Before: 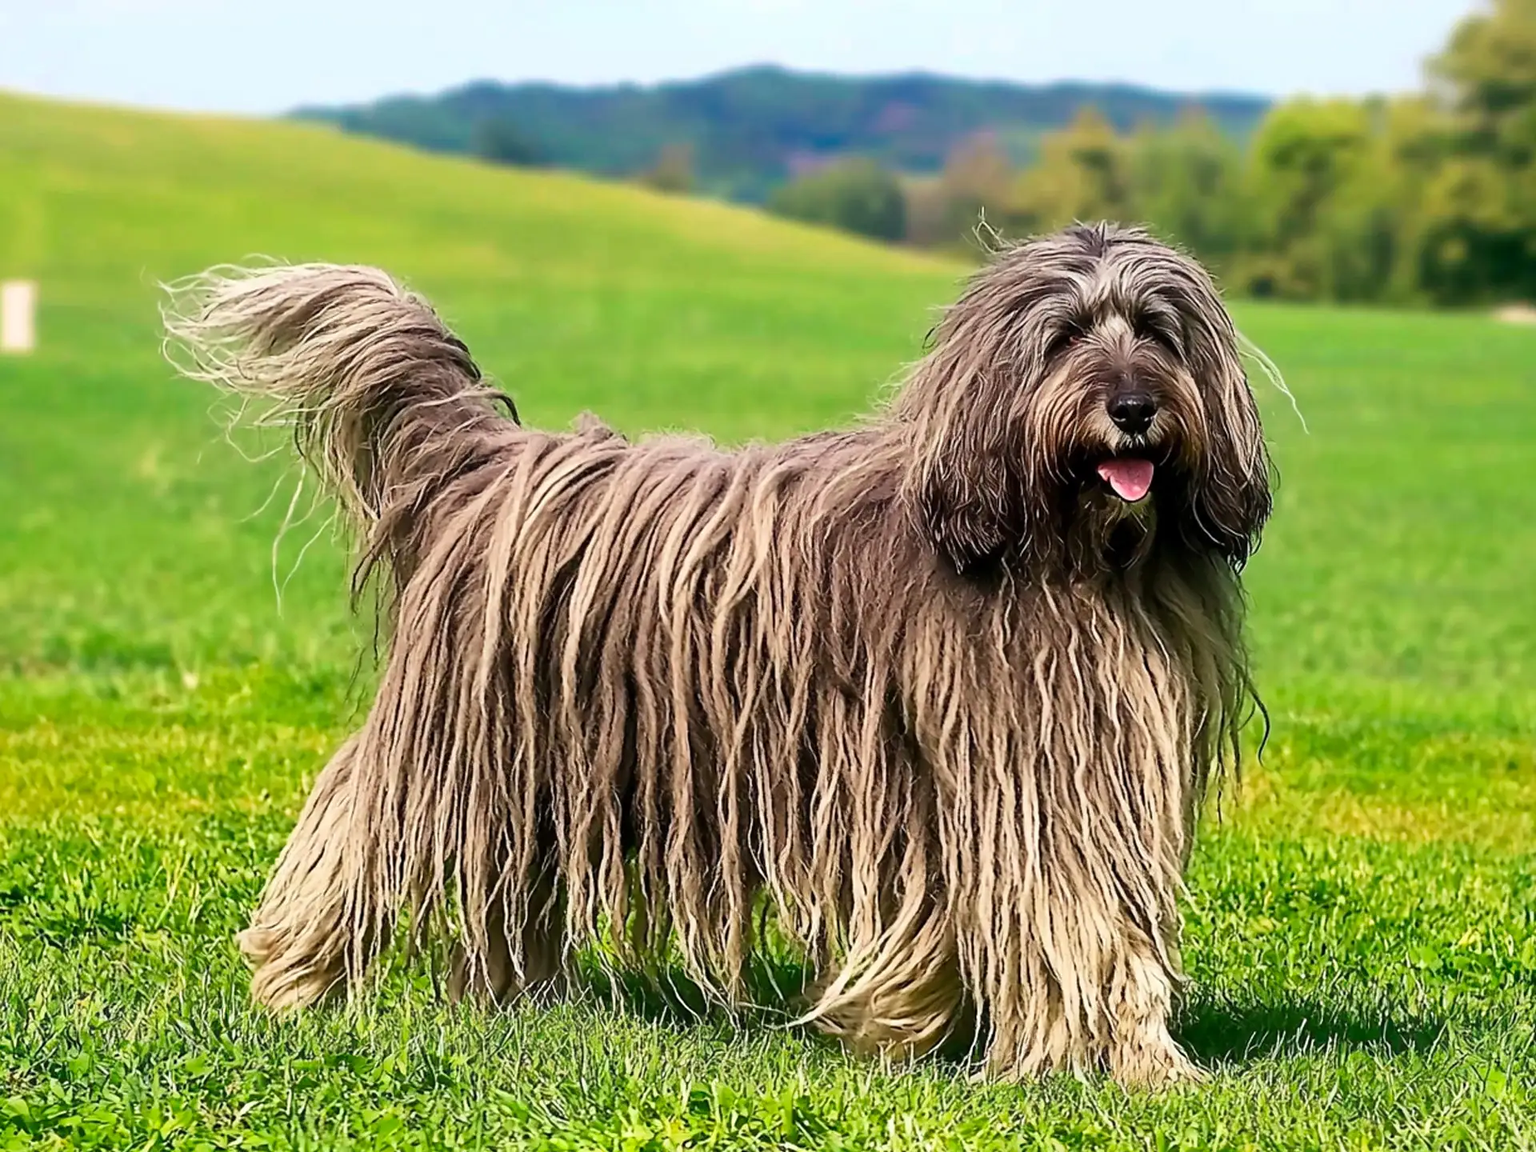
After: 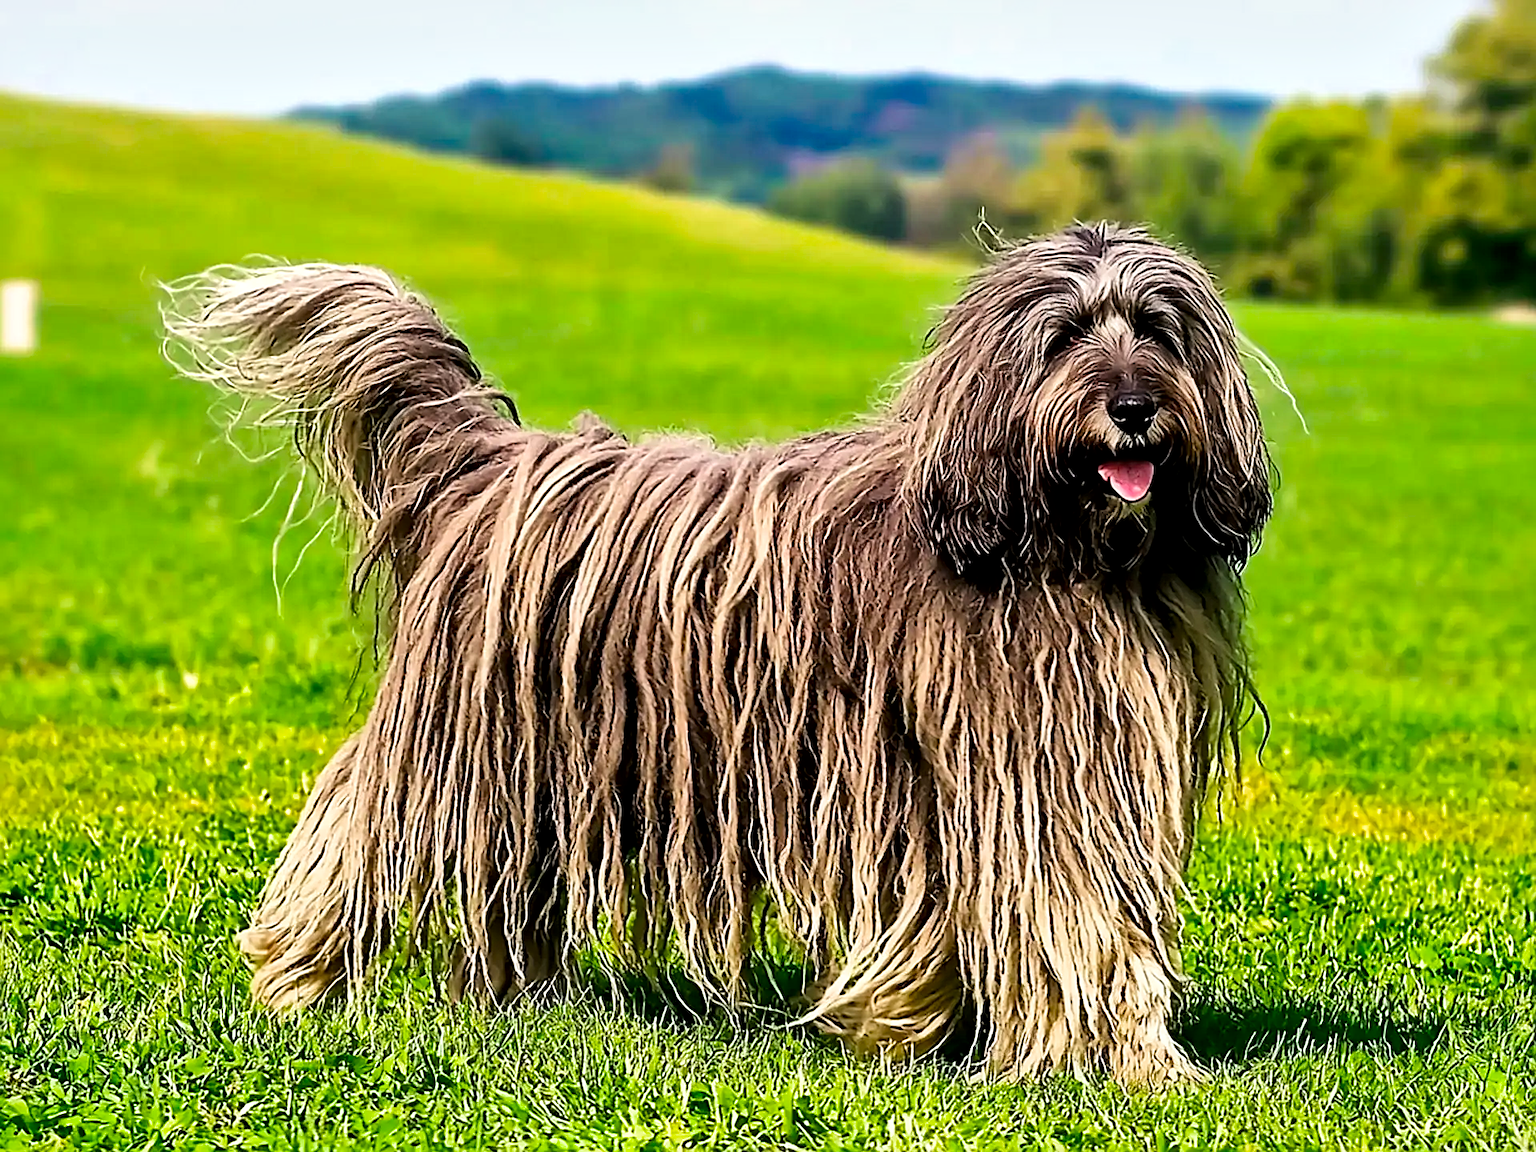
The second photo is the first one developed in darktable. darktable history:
sharpen: on, module defaults
filmic rgb: black relative exposure -12 EV, white relative exposure 2.8 EV, threshold 3 EV, target black luminance 0%, hardness 8.06, latitude 70.41%, contrast 1.14, highlights saturation mix 10%, shadows ↔ highlights balance -0.388%, color science v4 (2020), iterations of high-quality reconstruction 10, contrast in shadows soft, contrast in highlights soft, enable highlight reconstruction true
local contrast: mode bilateral grid, contrast 25, coarseness 47, detail 151%, midtone range 0.2
